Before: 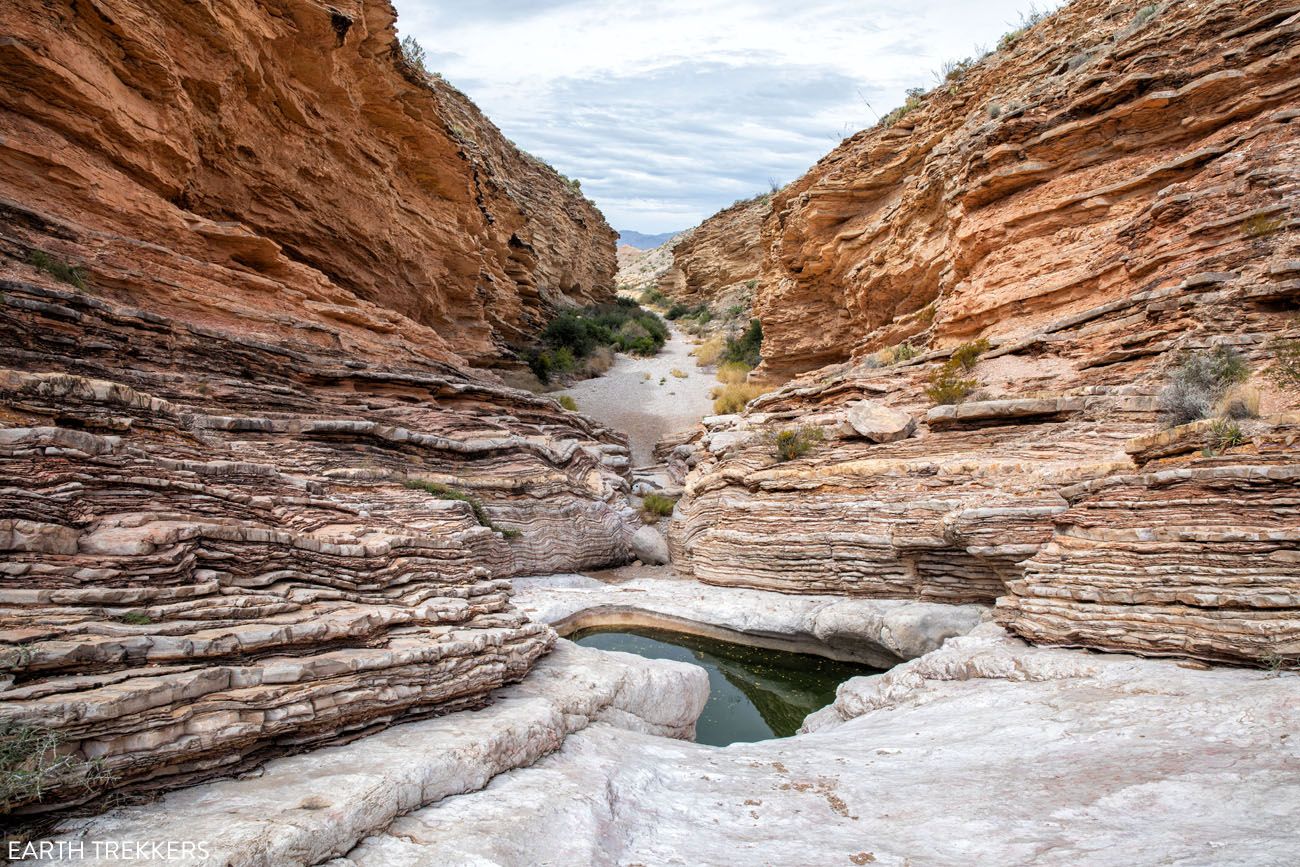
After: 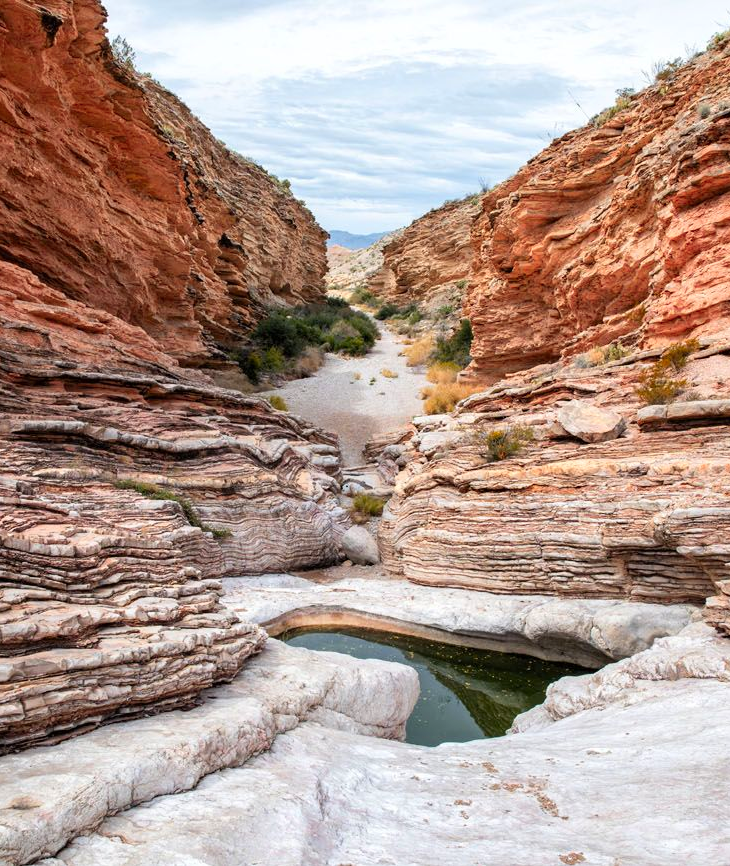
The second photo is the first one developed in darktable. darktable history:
color zones: curves: ch1 [(0.235, 0.558) (0.75, 0.5)]; ch2 [(0.25, 0.462) (0.749, 0.457)], mix 23.69%
contrast brightness saturation: contrast 0.102, brightness 0.036, saturation 0.095
crop and rotate: left 22.363%, right 21.42%
